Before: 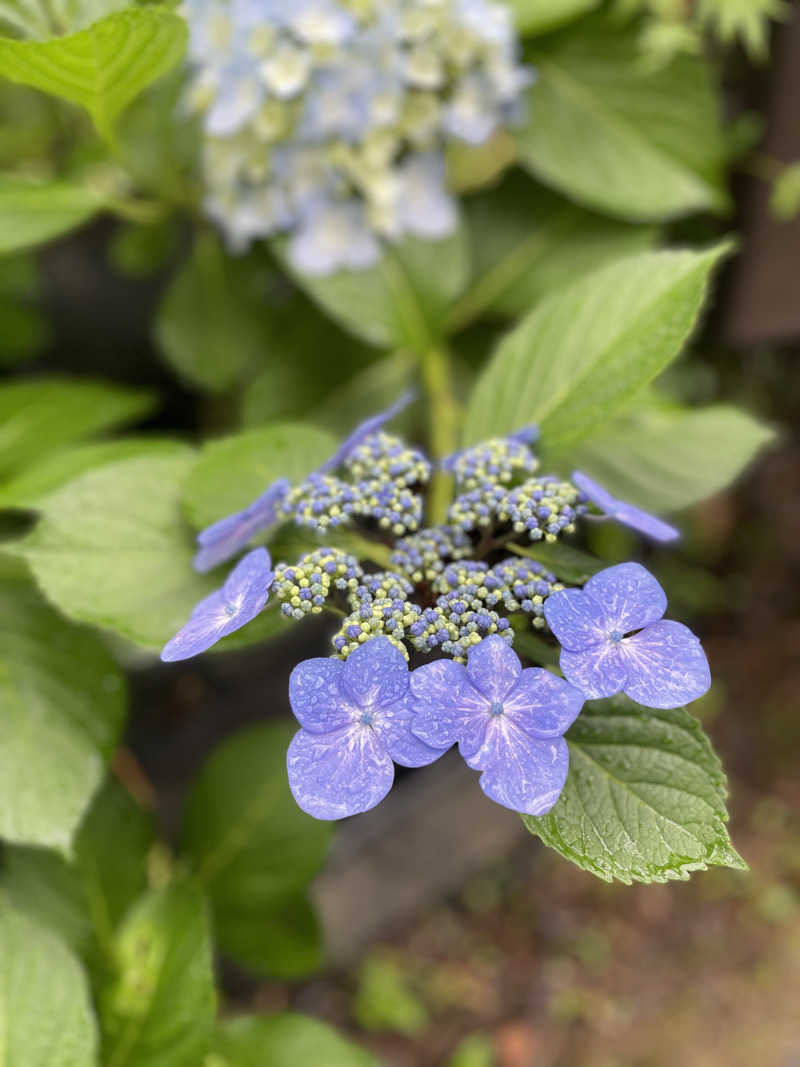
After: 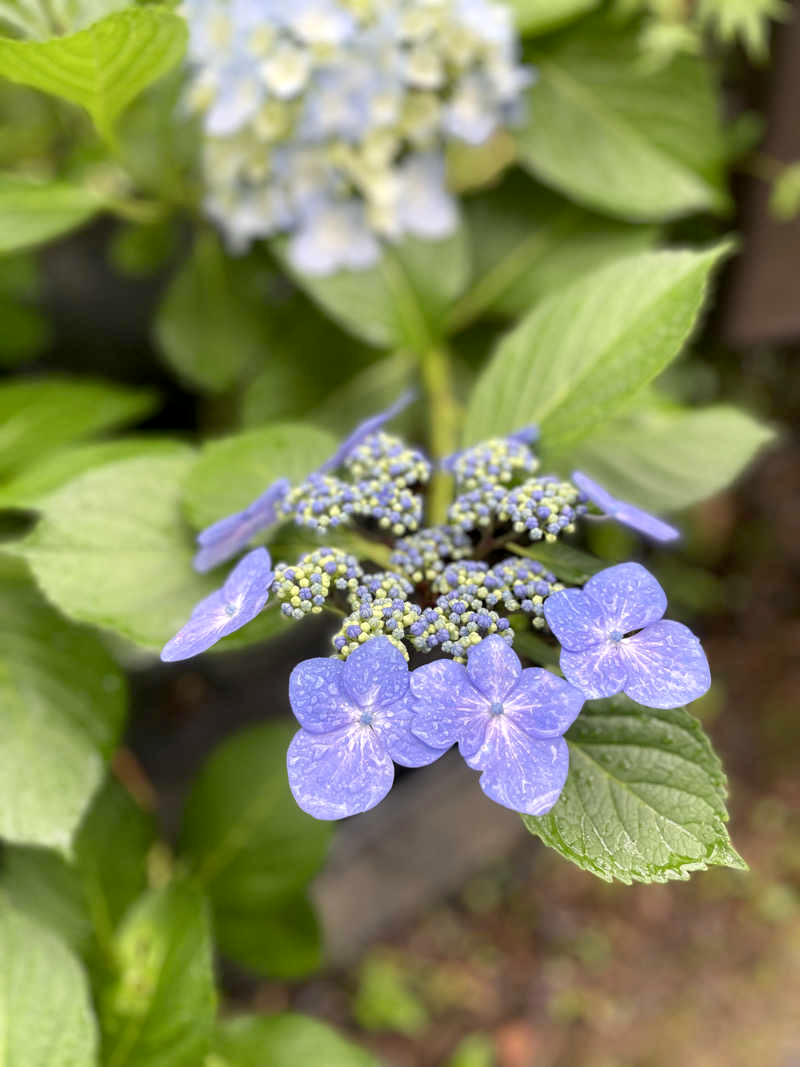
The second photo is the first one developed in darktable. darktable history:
shadows and highlights: shadows 0.678, highlights 40.23, shadows color adjustment 98.01%, highlights color adjustment 59.23%
exposure: black level correction 0.002, exposure 0.146 EV, compensate exposure bias true, compensate highlight preservation false
color balance rgb: perceptual saturation grading › global saturation 0.773%, perceptual brilliance grading › global brilliance 2.897%, perceptual brilliance grading › highlights -2.634%, perceptual brilliance grading › shadows 2.7%
